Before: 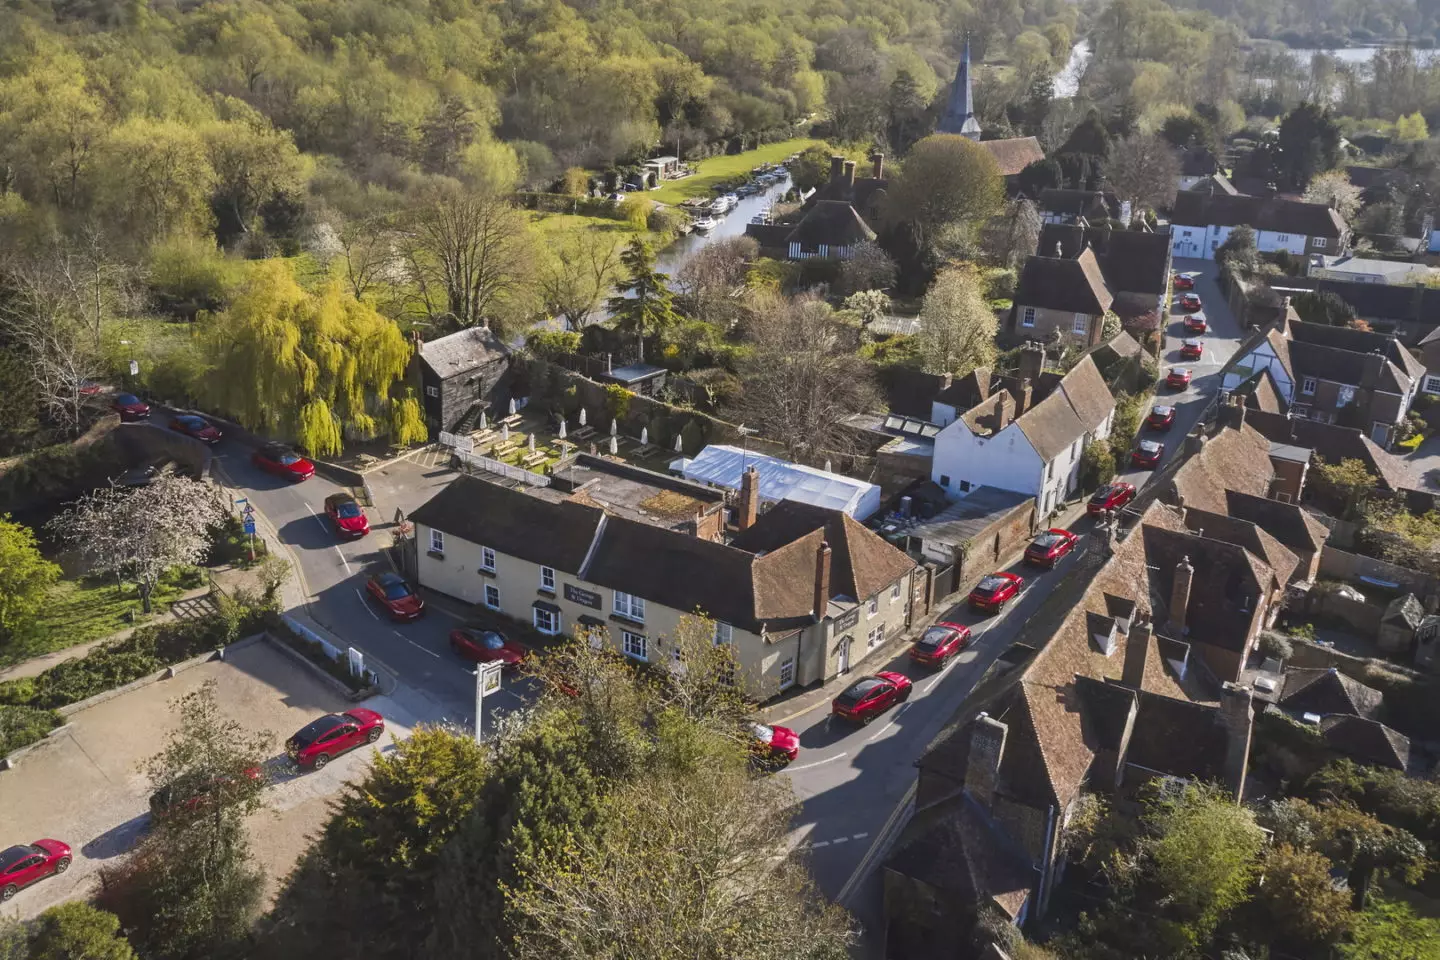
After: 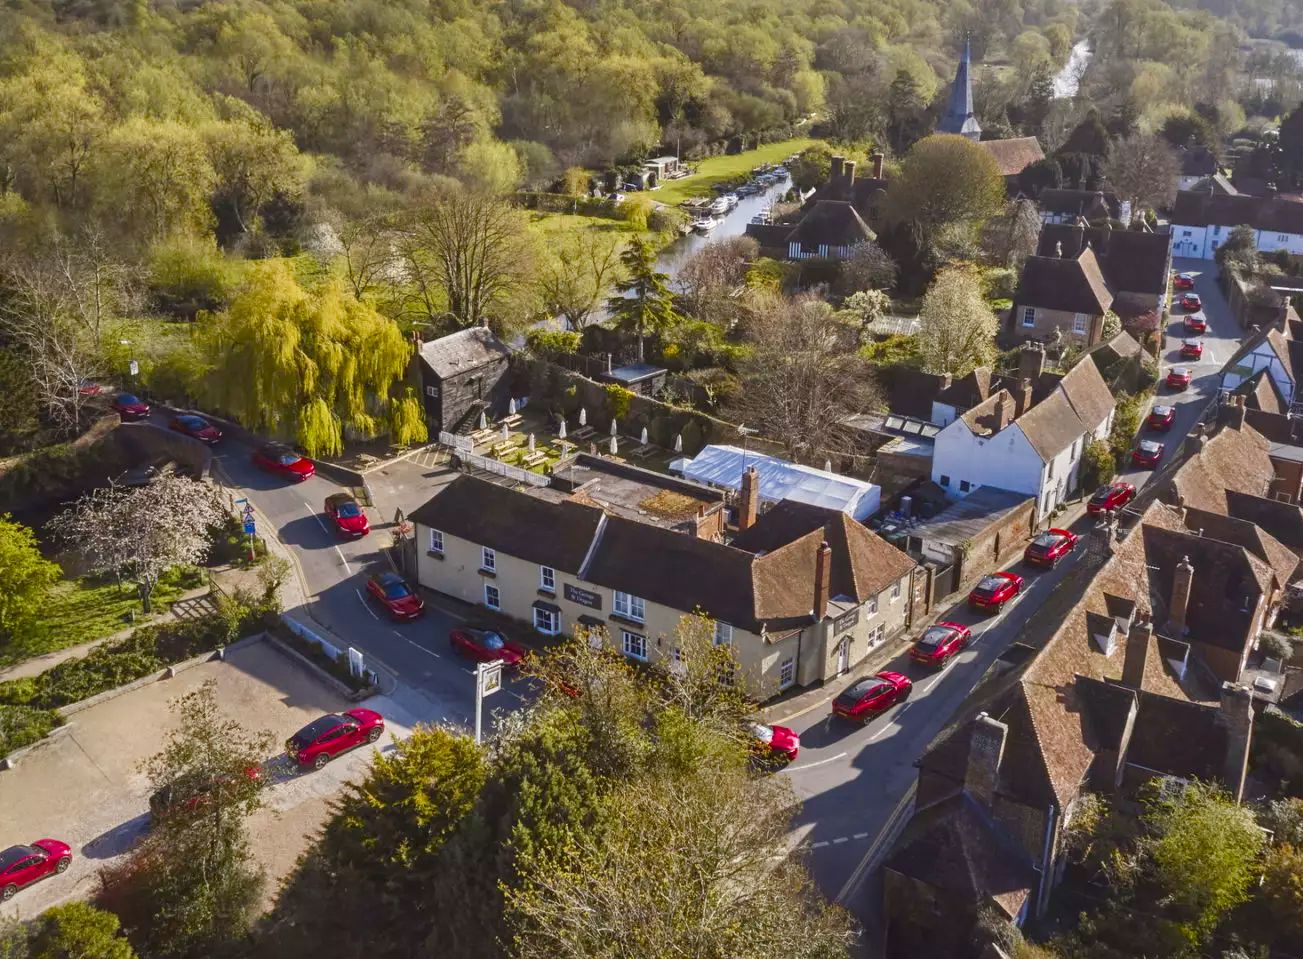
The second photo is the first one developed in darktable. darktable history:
color balance rgb: power › chroma 0.282%, power › hue 24.85°, perceptual saturation grading › global saturation 20%, perceptual saturation grading › highlights -25.684%, perceptual saturation grading › shadows 50.024%
crop: right 9.49%, bottom 0.043%
local contrast: highlights 103%, shadows 99%, detail 119%, midtone range 0.2
